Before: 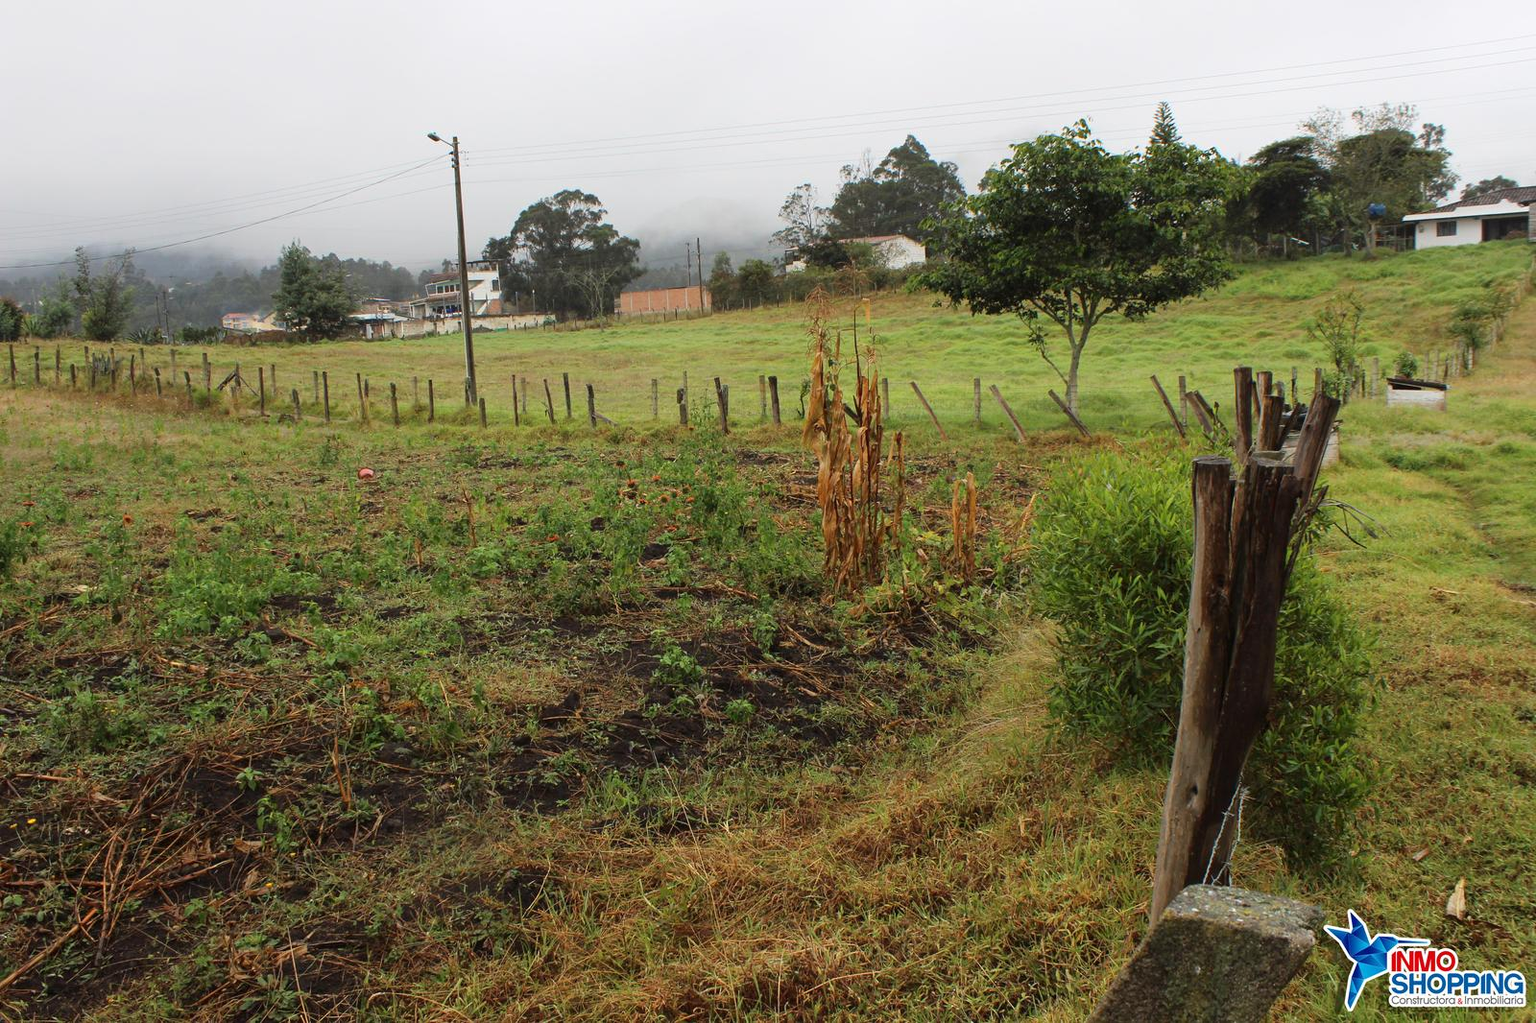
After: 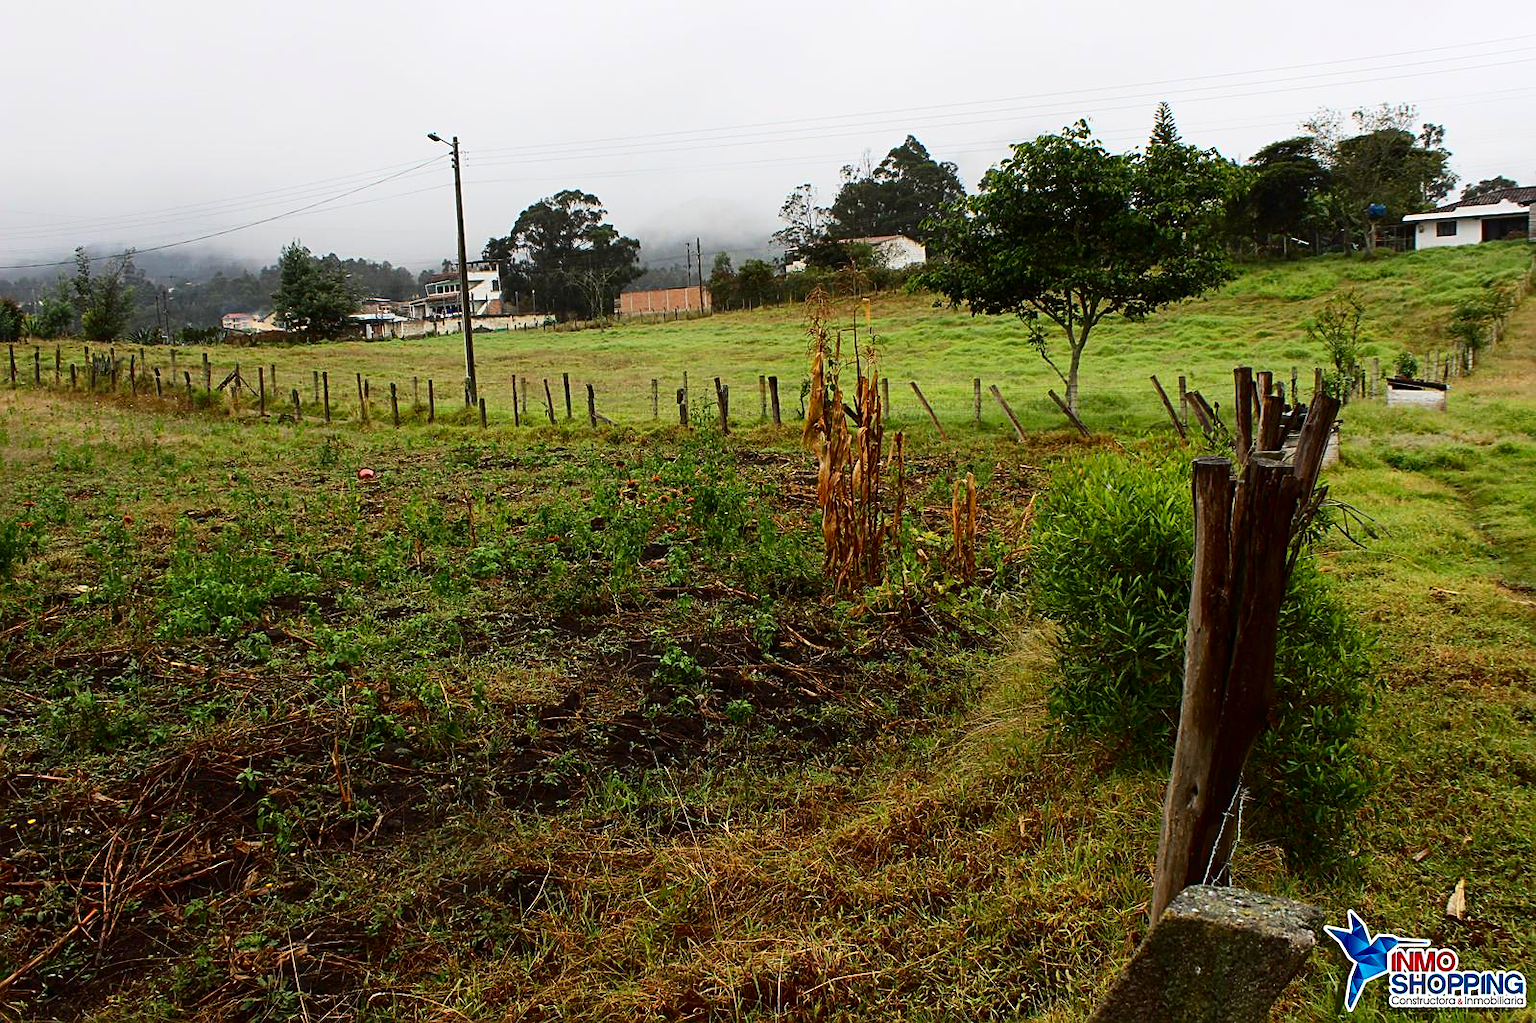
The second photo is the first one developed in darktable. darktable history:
sharpen: on, module defaults
contrast brightness saturation: contrast 0.21, brightness -0.11, saturation 0.21
